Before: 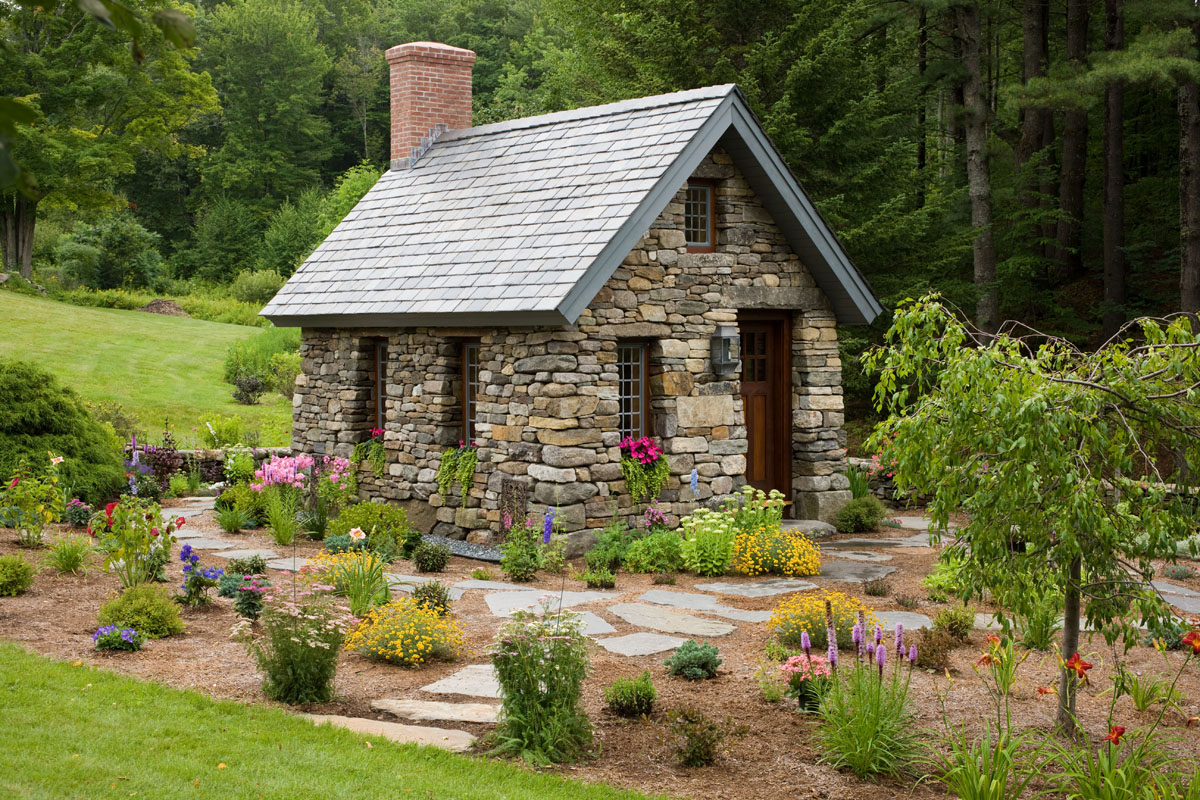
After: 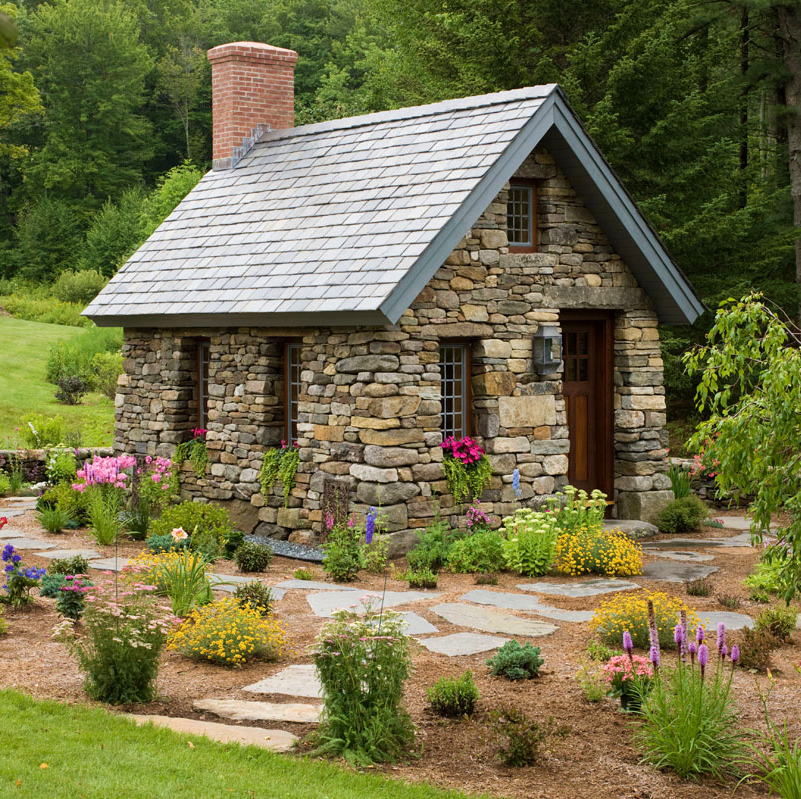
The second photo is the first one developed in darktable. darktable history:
crop and rotate: left 14.841%, right 18.363%
velvia: on, module defaults
